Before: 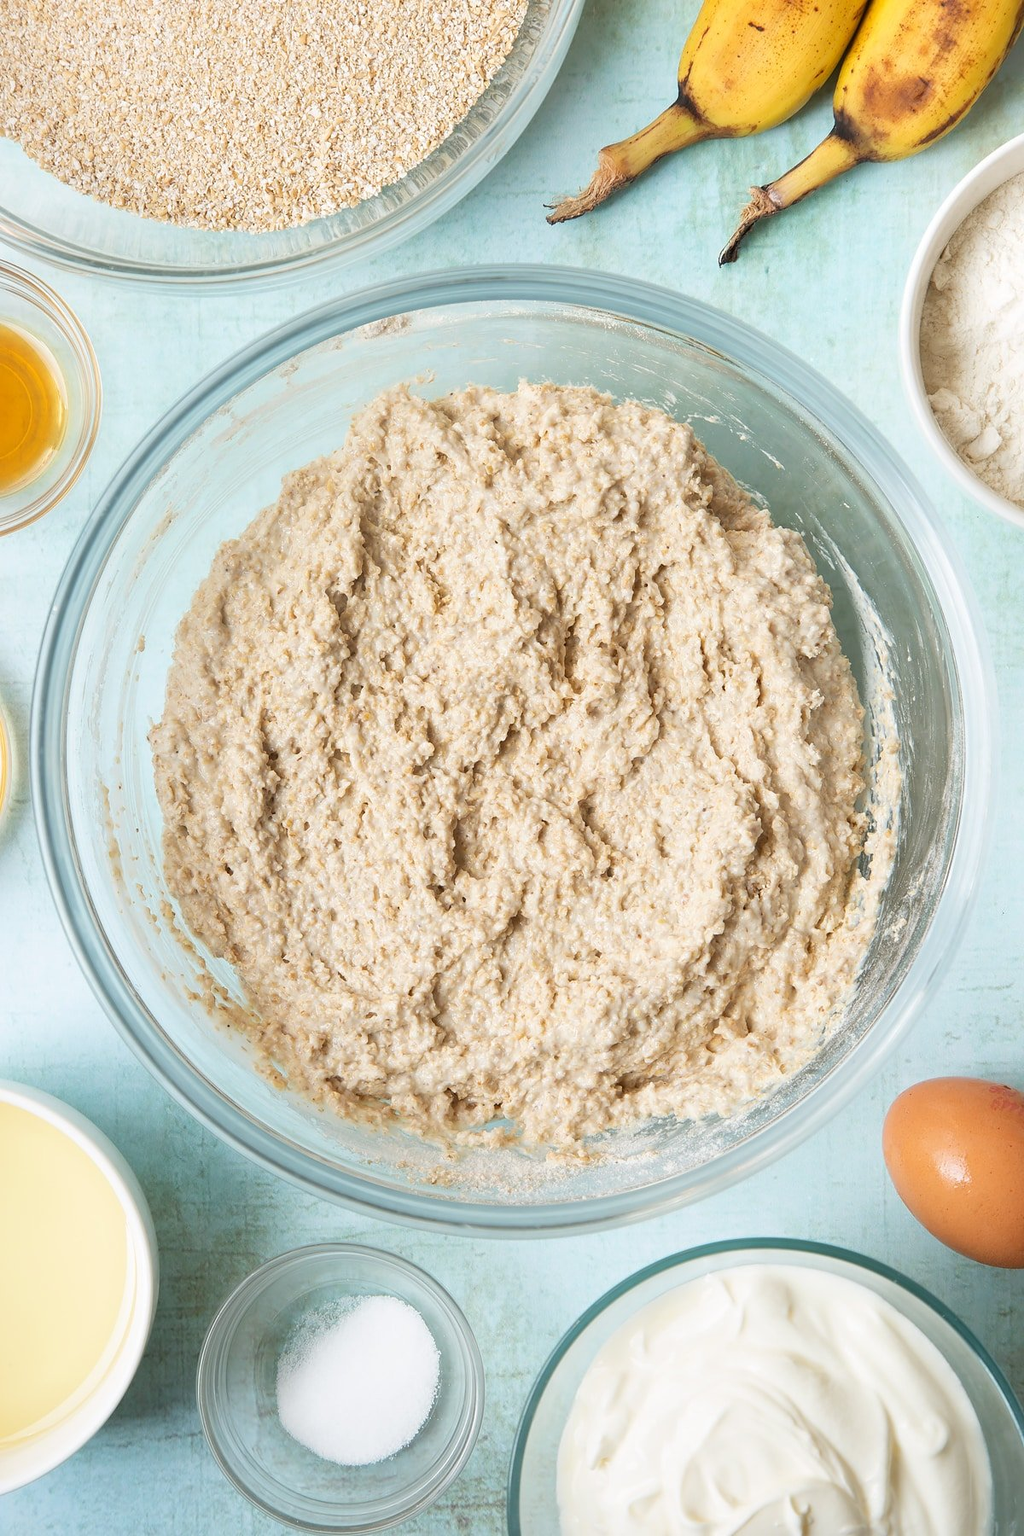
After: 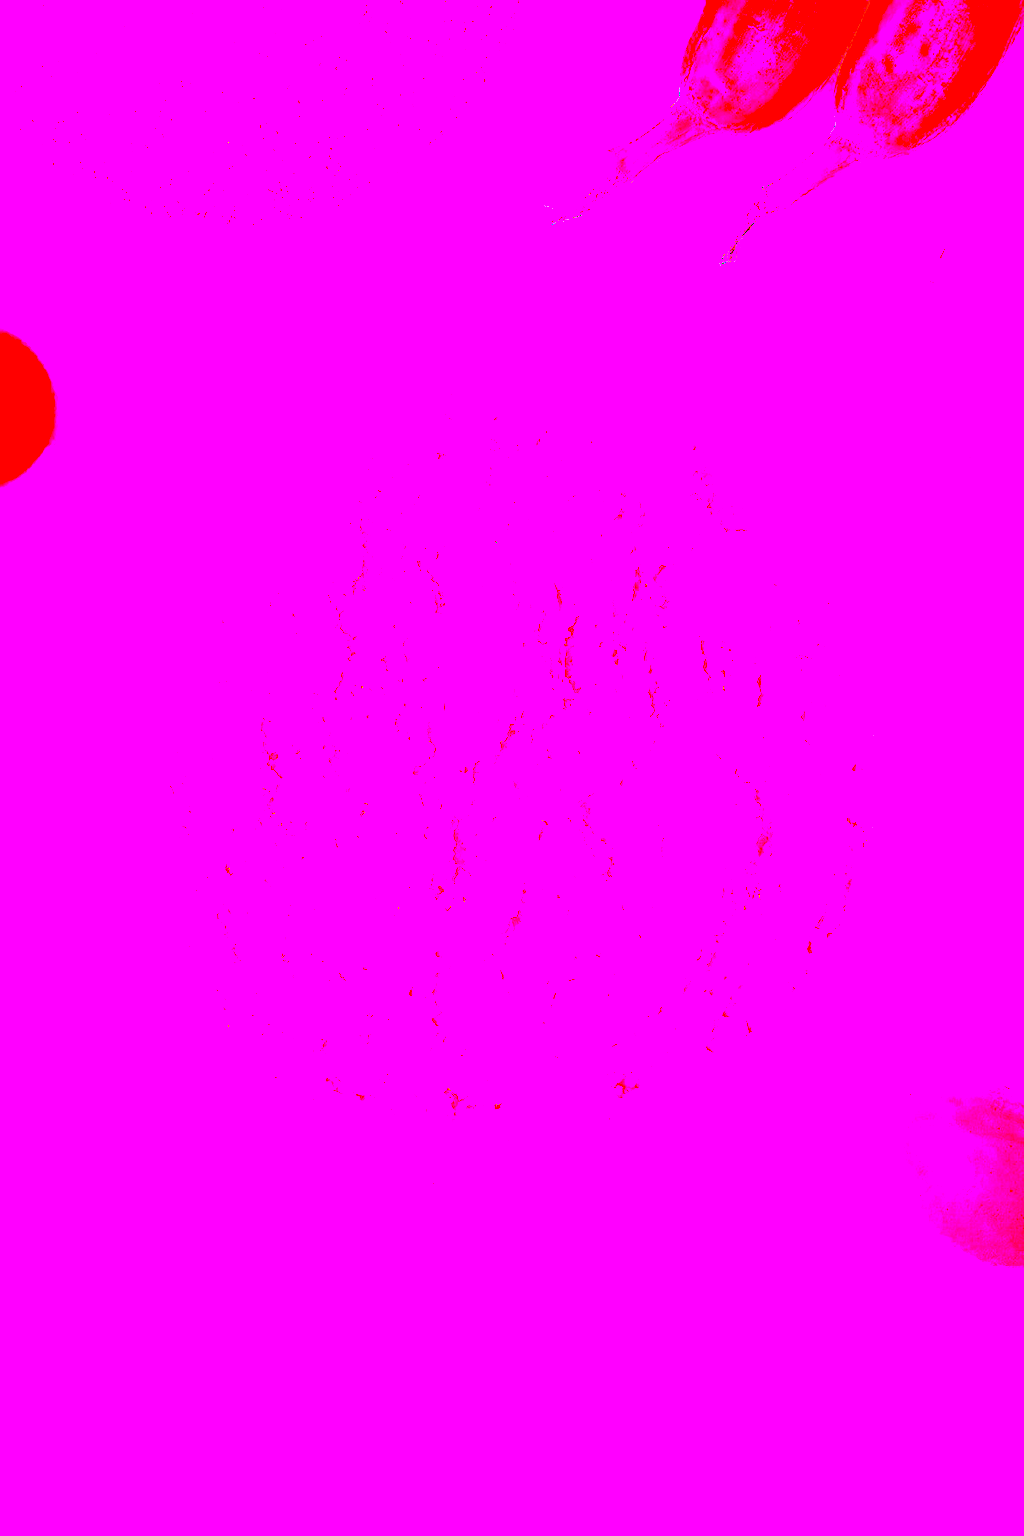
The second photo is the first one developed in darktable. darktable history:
white balance: red 8, blue 8
contrast brightness saturation: contrast 0.2, brightness 0.15, saturation 0.14
